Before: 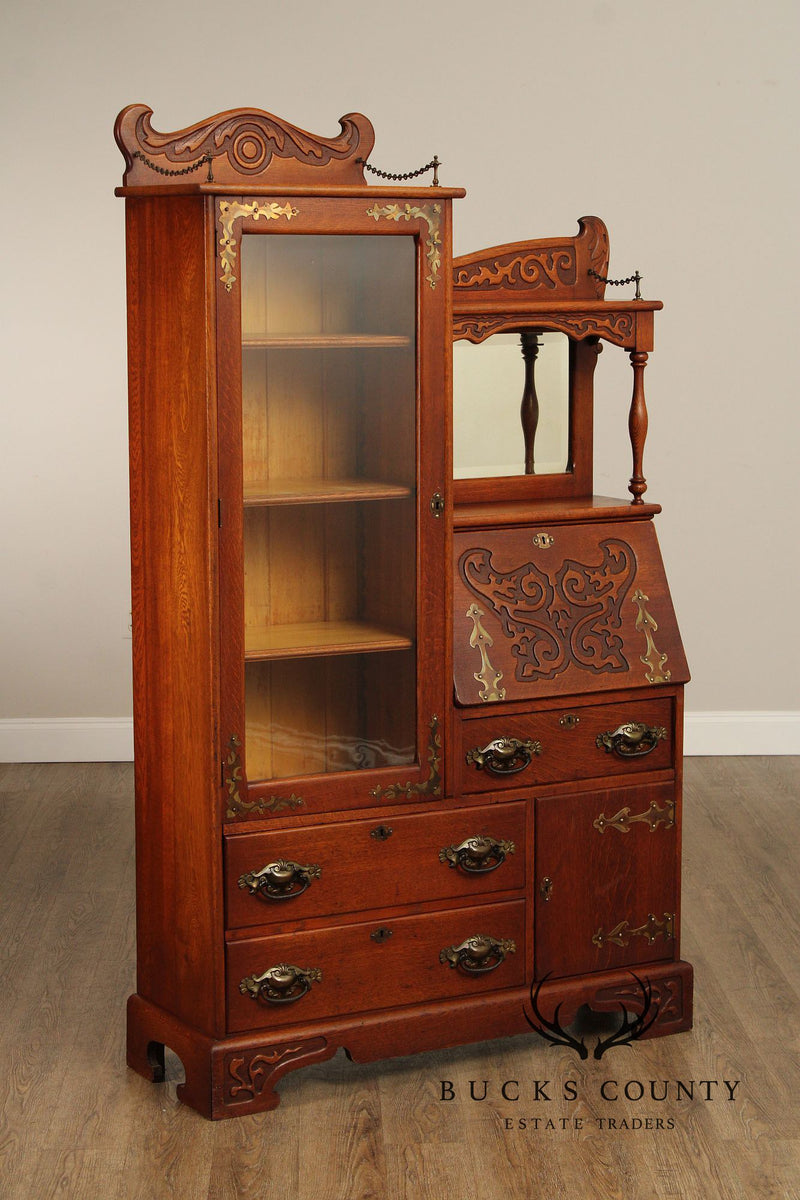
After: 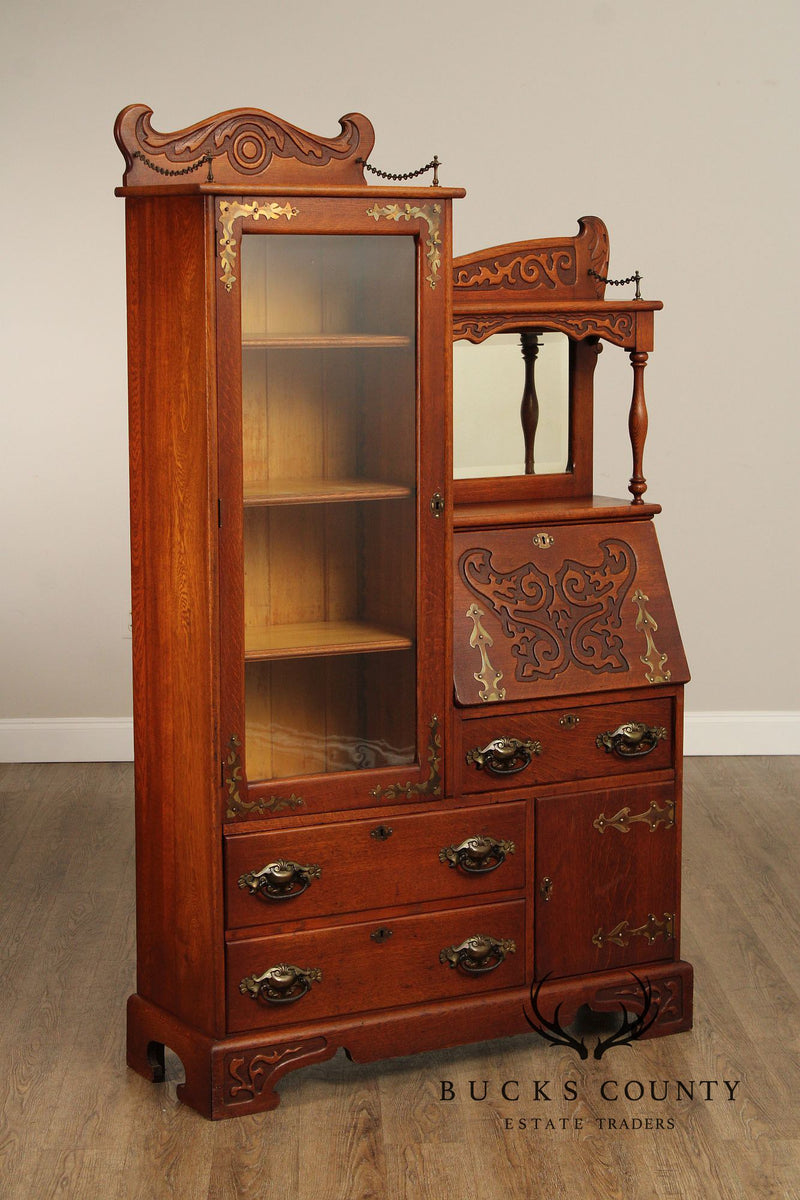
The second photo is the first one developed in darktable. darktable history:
shadows and highlights: shadows 13.66, white point adjustment 1.29, highlights -1.78, soften with gaussian
